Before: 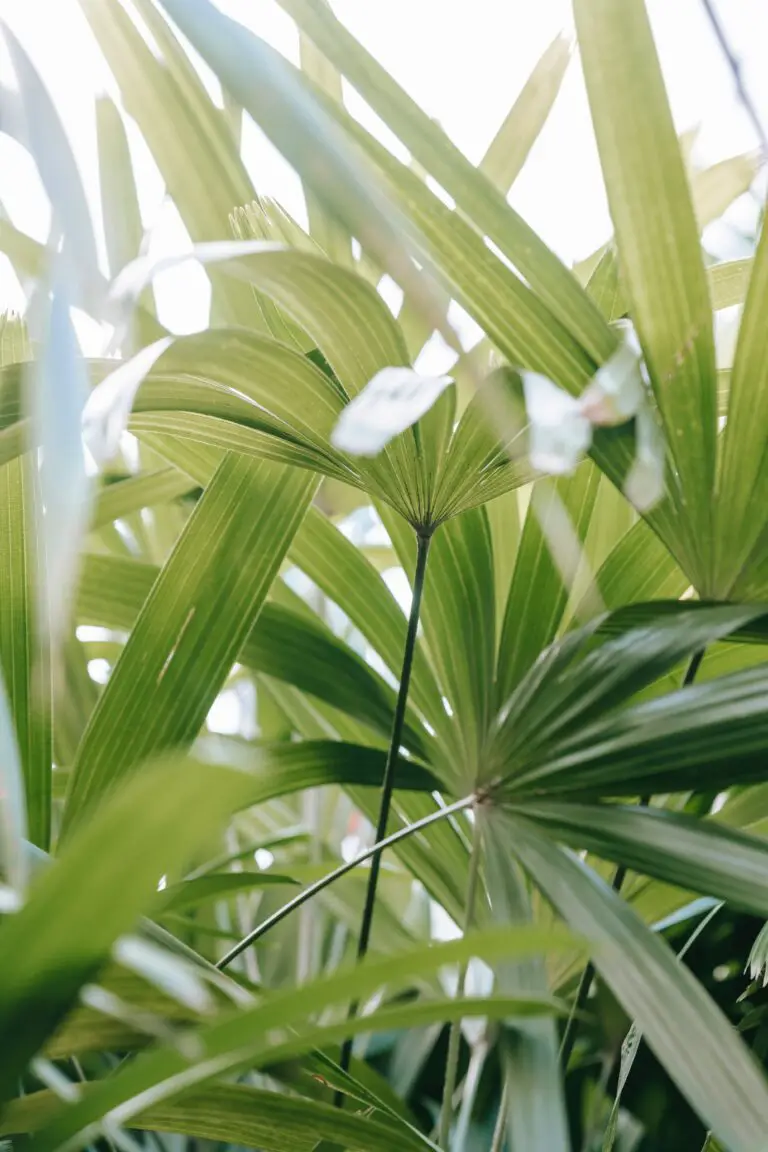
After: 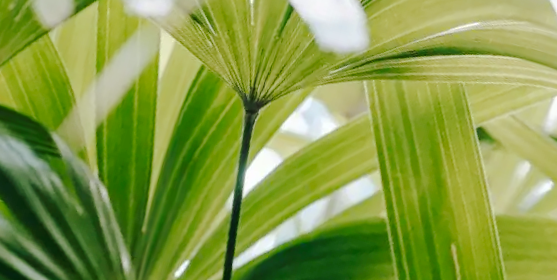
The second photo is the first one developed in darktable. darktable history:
tone curve: curves: ch0 [(0, 0) (0.003, 0.019) (0.011, 0.02) (0.025, 0.019) (0.044, 0.027) (0.069, 0.038) (0.1, 0.056) (0.136, 0.089) (0.177, 0.137) (0.224, 0.187) (0.277, 0.259) (0.335, 0.343) (0.399, 0.437) (0.468, 0.532) (0.543, 0.613) (0.623, 0.685) (0.709, 0.752) (0.801, 0.822) (0.898, 0.9) (1, 1)], preserve colors none
crop and rotate: angle 16.12°, top 30.835%, bottom 35.653%
